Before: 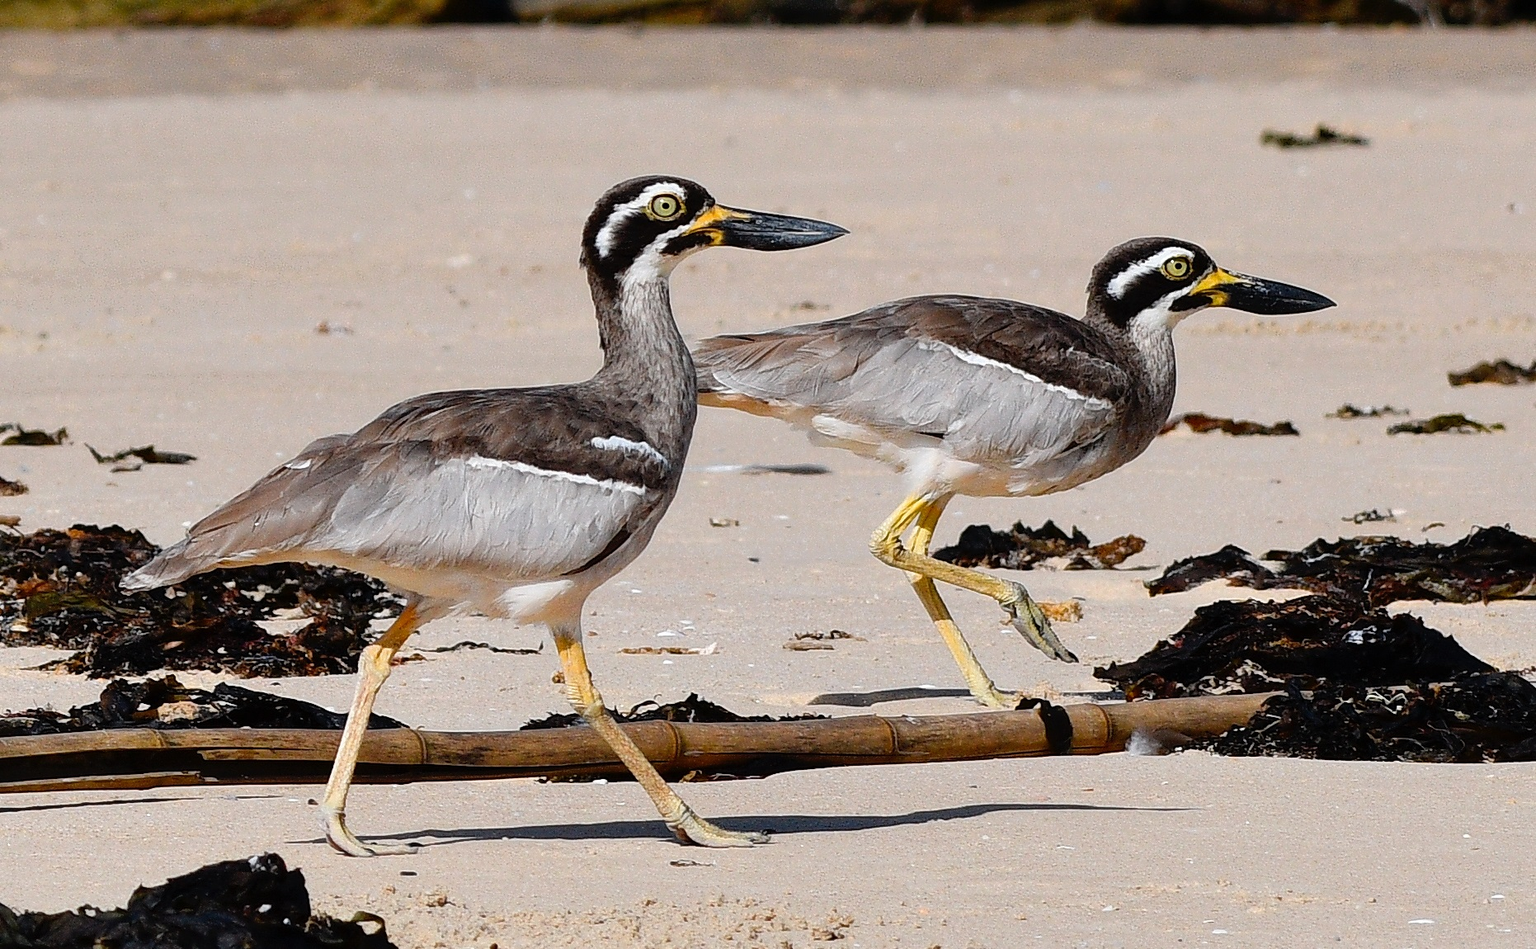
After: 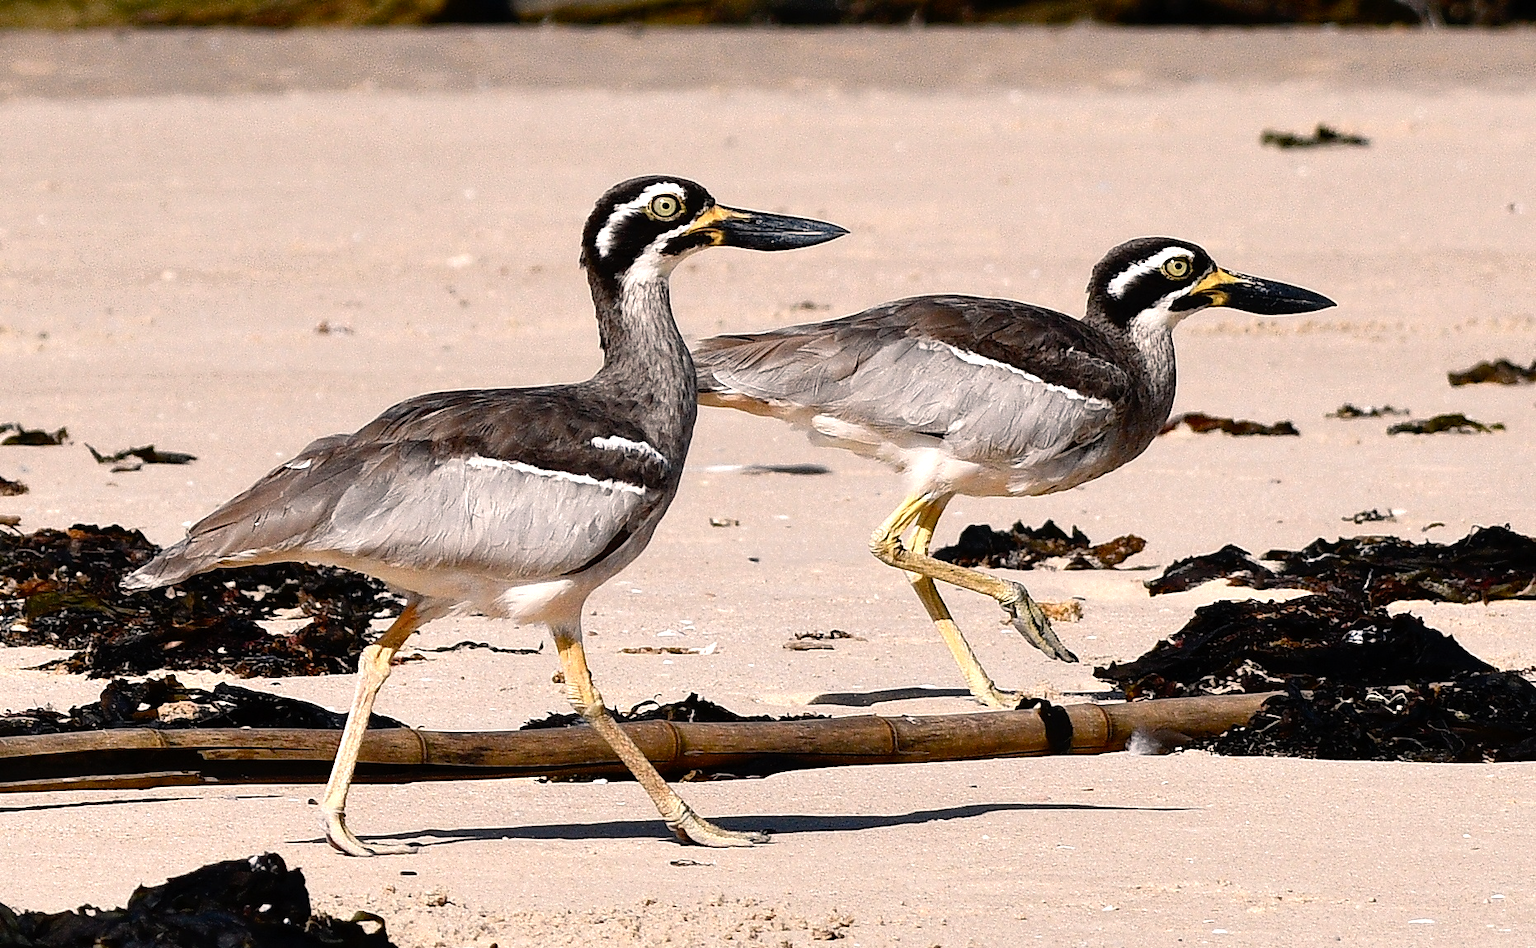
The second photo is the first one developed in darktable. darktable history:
color balance rgb: highlights gain › chroma 3.028%, highlights gain › hue 54.53°, linear chroma grading › shadows -2.481%, linear chroma grading › highlights -13.986%, linear chroma grading › global chroma -9.823%, linear chroma grading › mid-tones -10.38%, perceptual saturation grading › global saturation 14.018%, perceptual saturation grading › highlights -25.323%, perceptual saturation grading › shadows 29.716%, perceptual brilliance grading › global brilliance 15.561%, perceptual brilliance grading › shadows -35.086%
